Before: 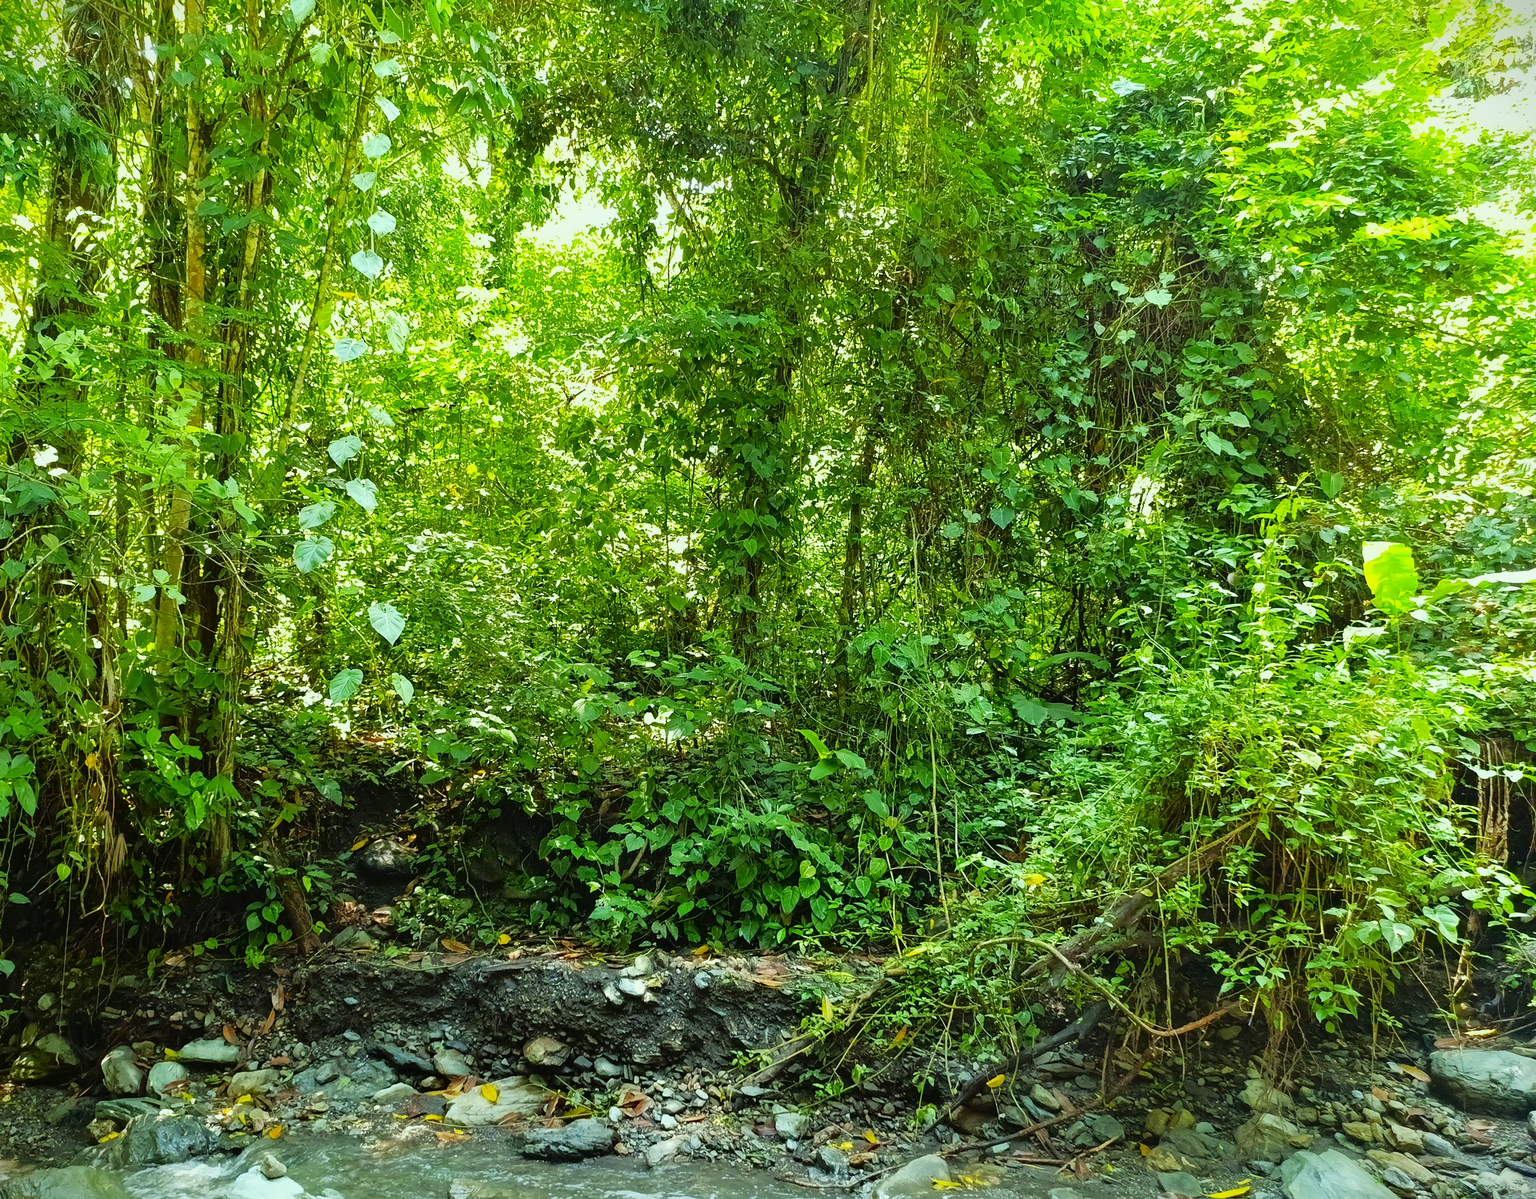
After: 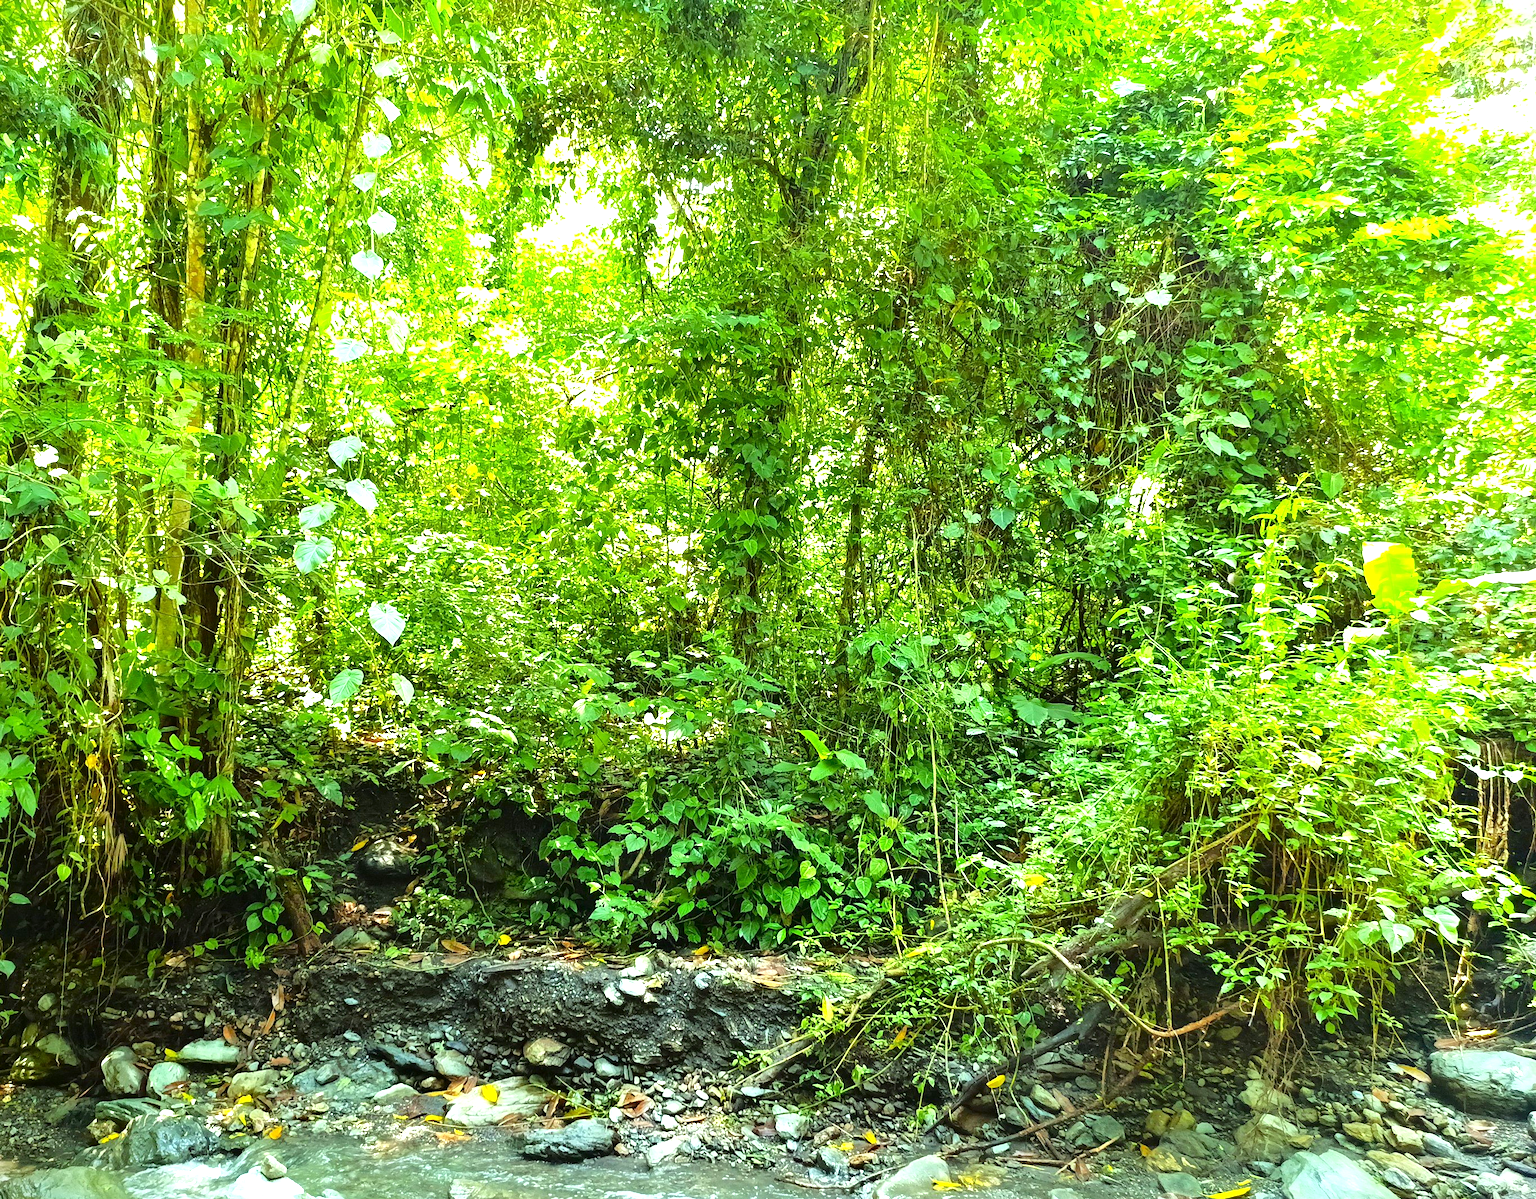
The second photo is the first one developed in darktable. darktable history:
exposure: black level correction 0.001, exposure 0.966 EV, compensate highlight preservation false
